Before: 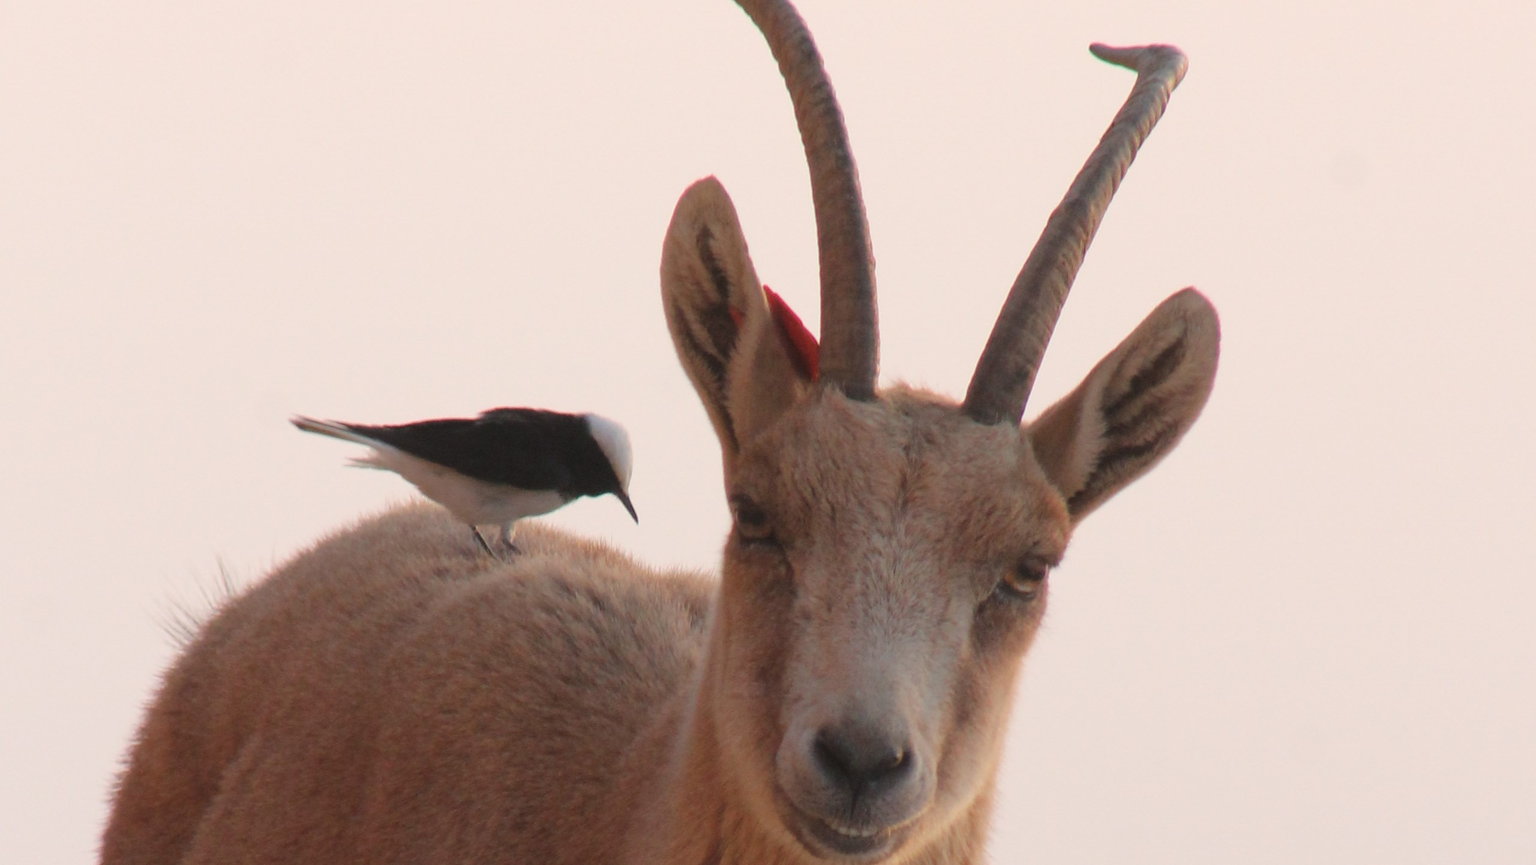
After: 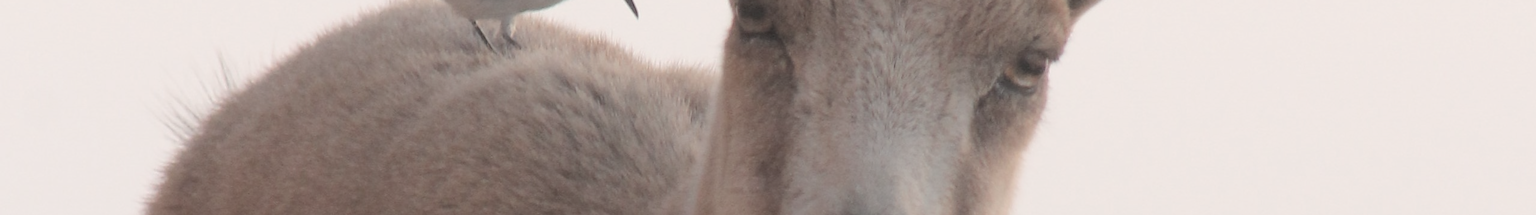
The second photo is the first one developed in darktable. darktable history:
contrast brightness saturation: brightness 0.184, saturation -0.491
crop and rotate: top 58.501%, bottom 16.582%
